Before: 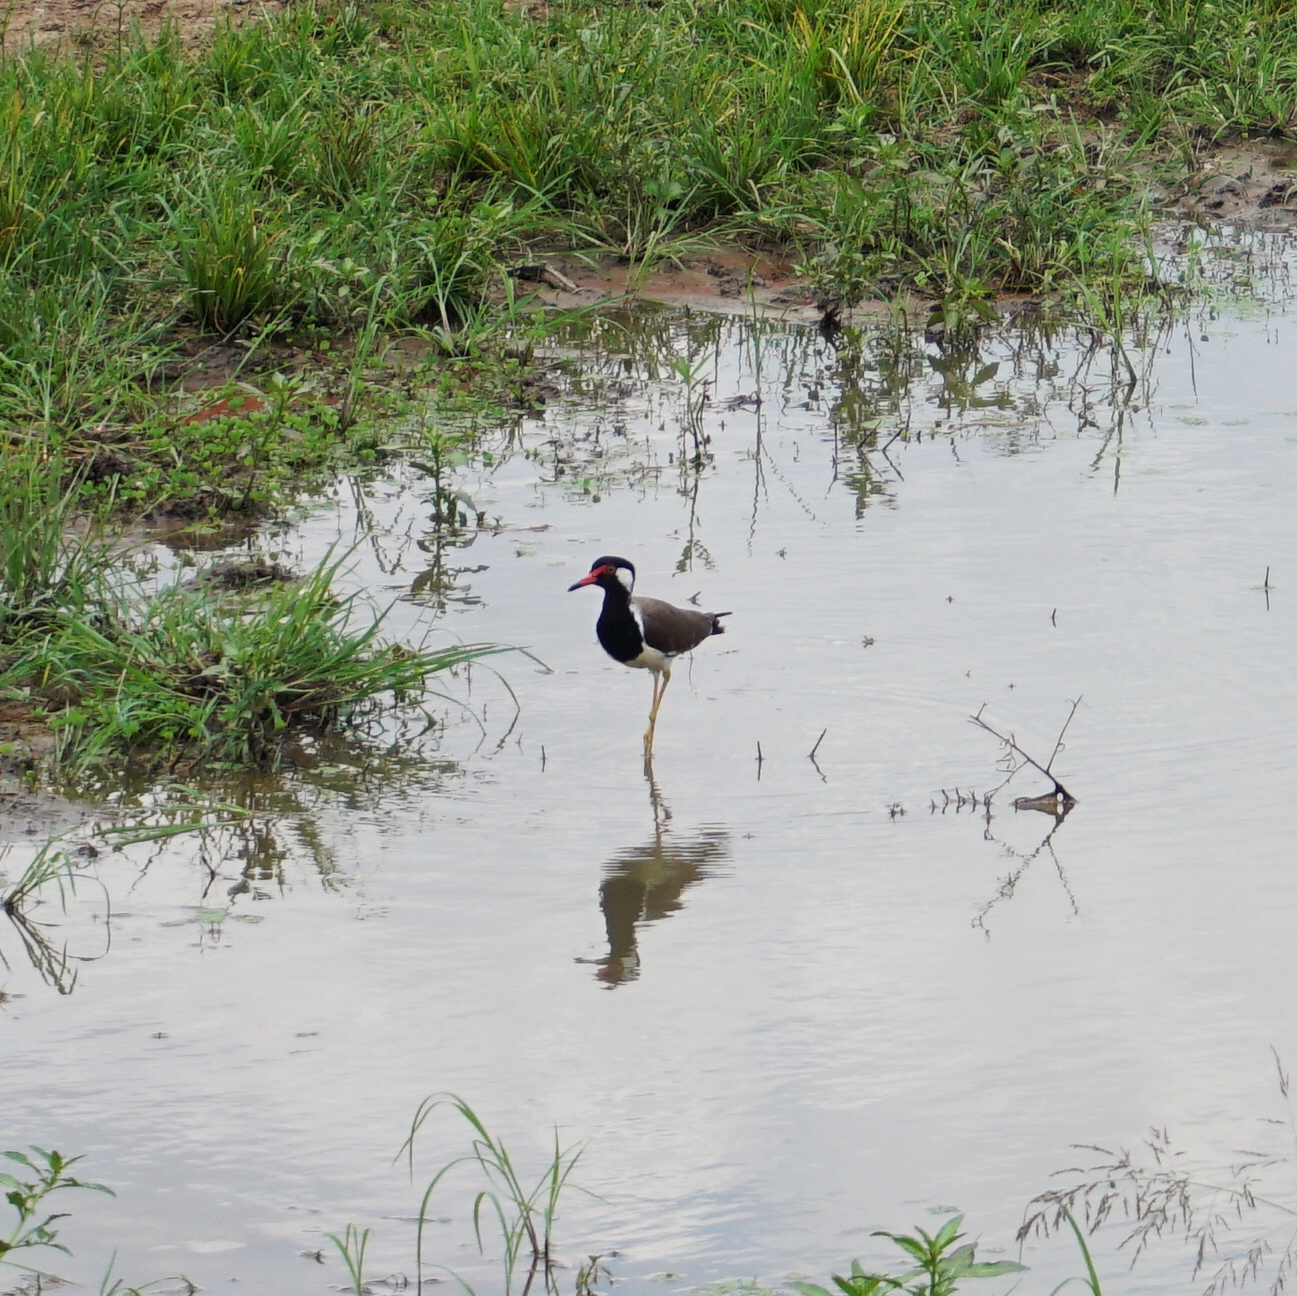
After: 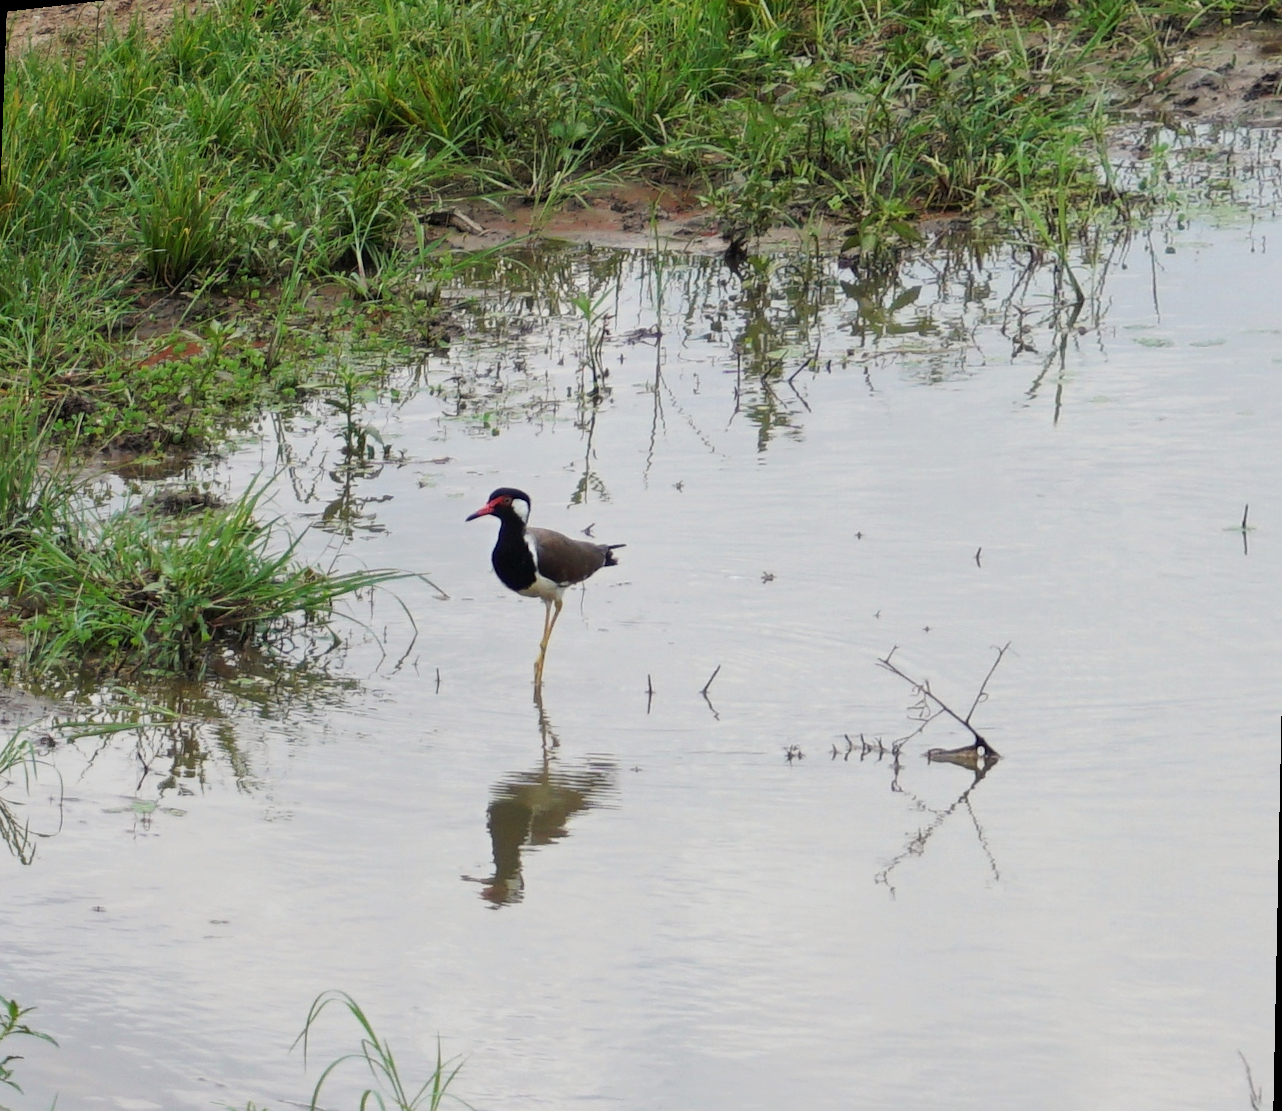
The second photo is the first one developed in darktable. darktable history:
rotate and perspective: rotation 1.69°, lens shift (vertical) -0.023, lens shift (horizontal) -0.291, crop left 0.025, crop right 0.988, crop top 0.092, crop bottom 0.842
